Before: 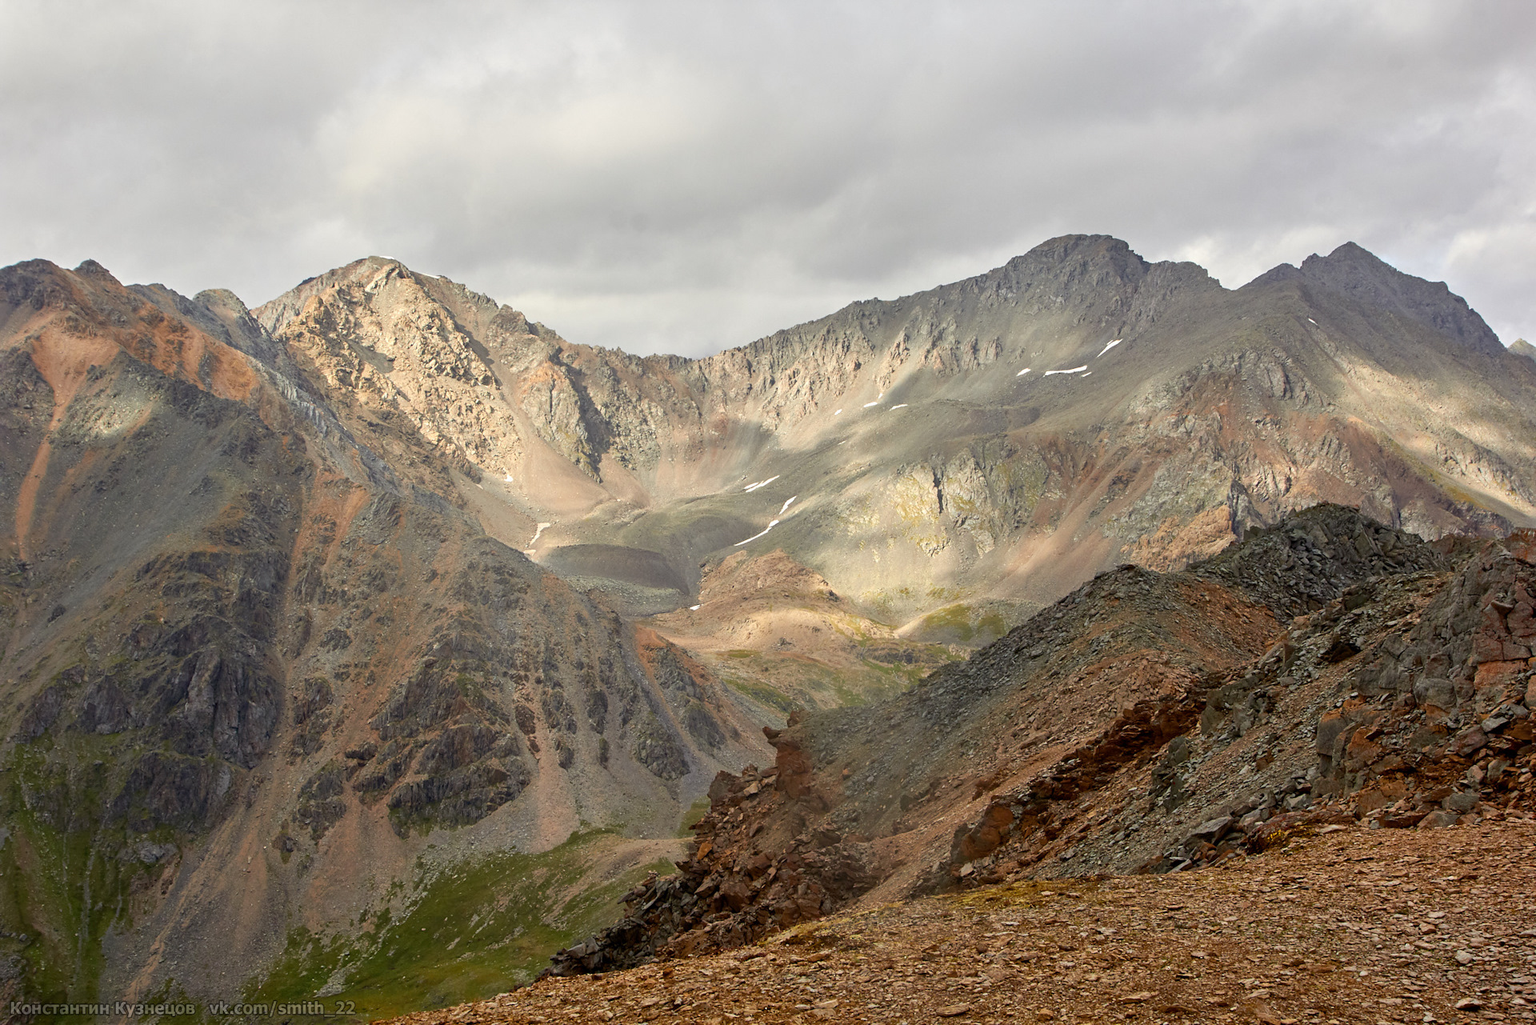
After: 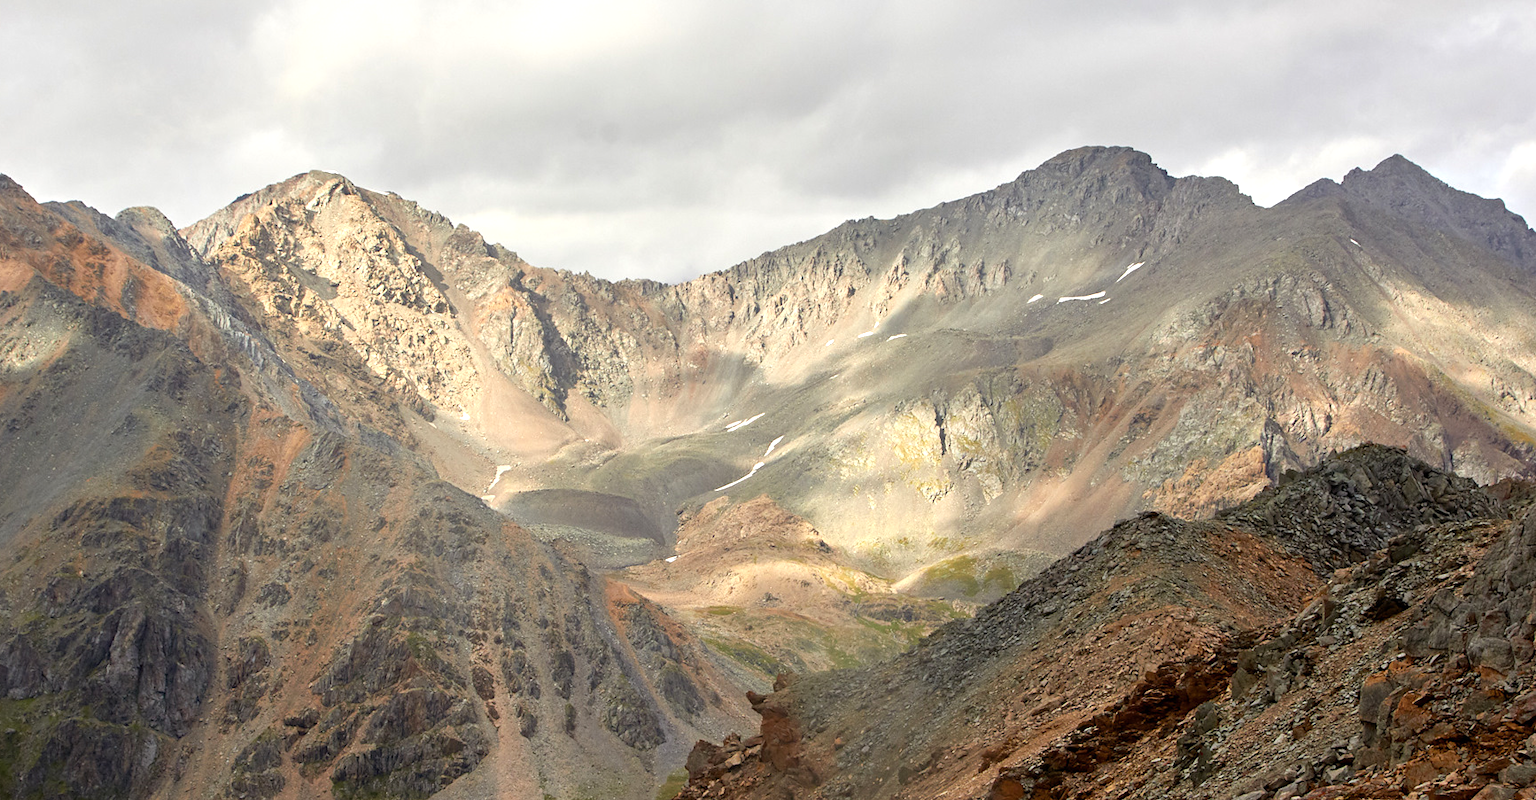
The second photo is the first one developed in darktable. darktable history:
tone equalizer: -8 EV -0.42 EV, -7 EV -0.395 EV, -6 EV -0.309 EV, -5 EV -0.185 EV, -3 EV 0.256 EV, -2 EV 0.363 EV, -1 EV 0.377 EV, +0 EV 0.421 EV
crop: left 5.826%, top 10.06%, right 3.813%, bottom 19.306%
